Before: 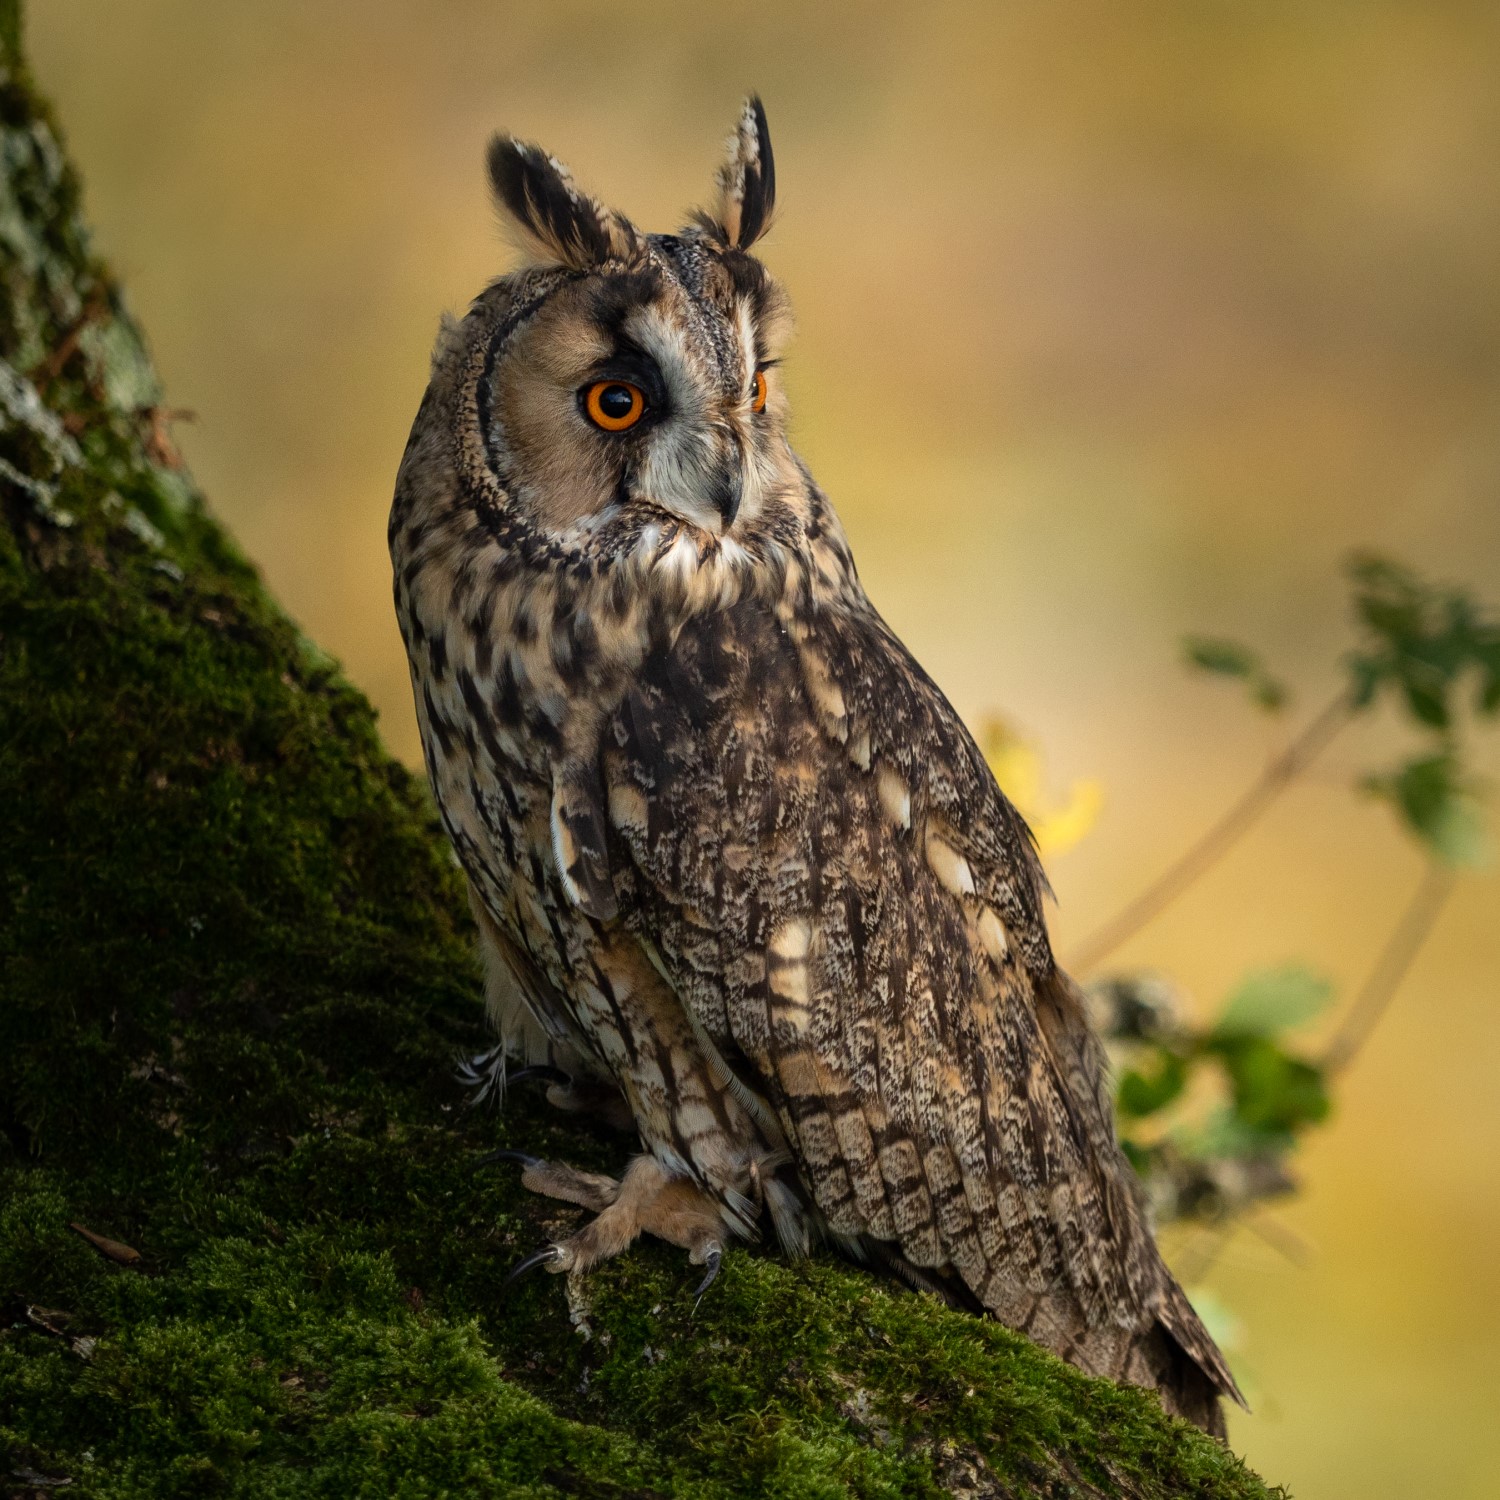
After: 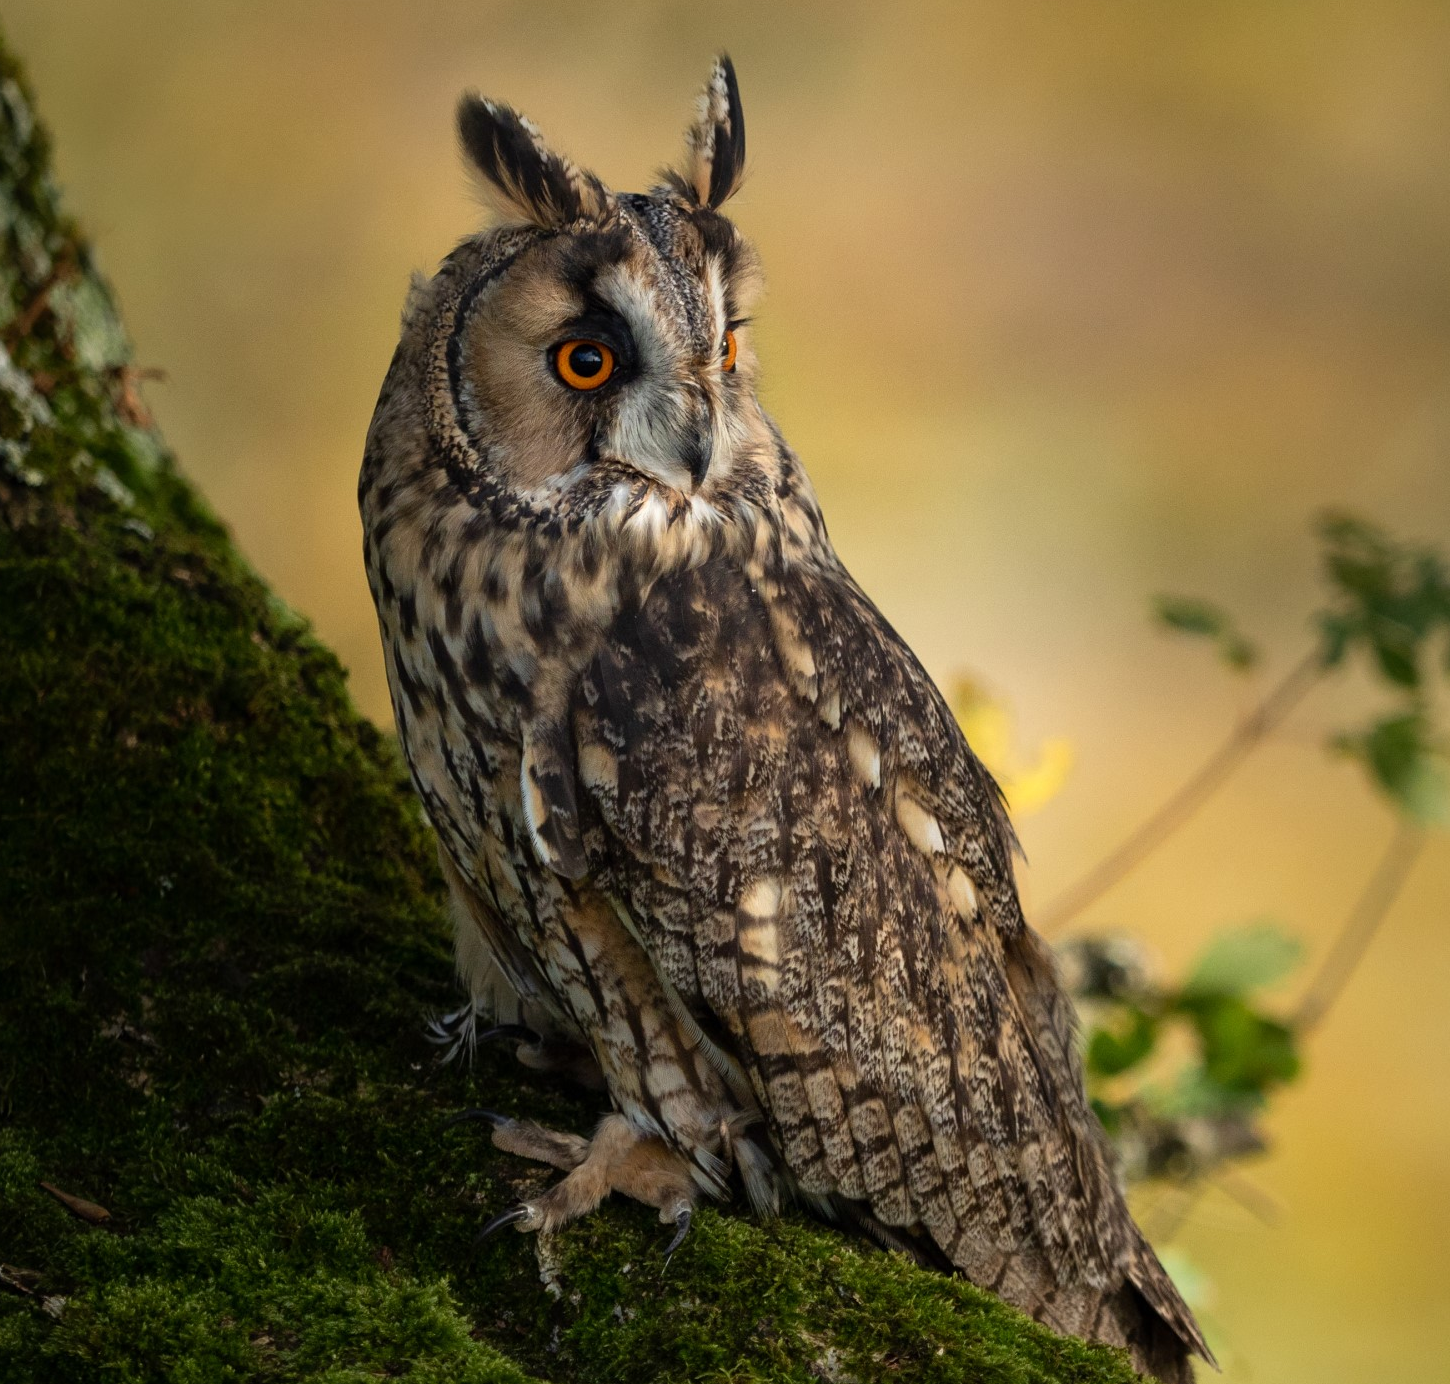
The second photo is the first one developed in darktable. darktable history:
crop: left 2.039%, top 2.778%, right 1.244%, bottom 4.904%
